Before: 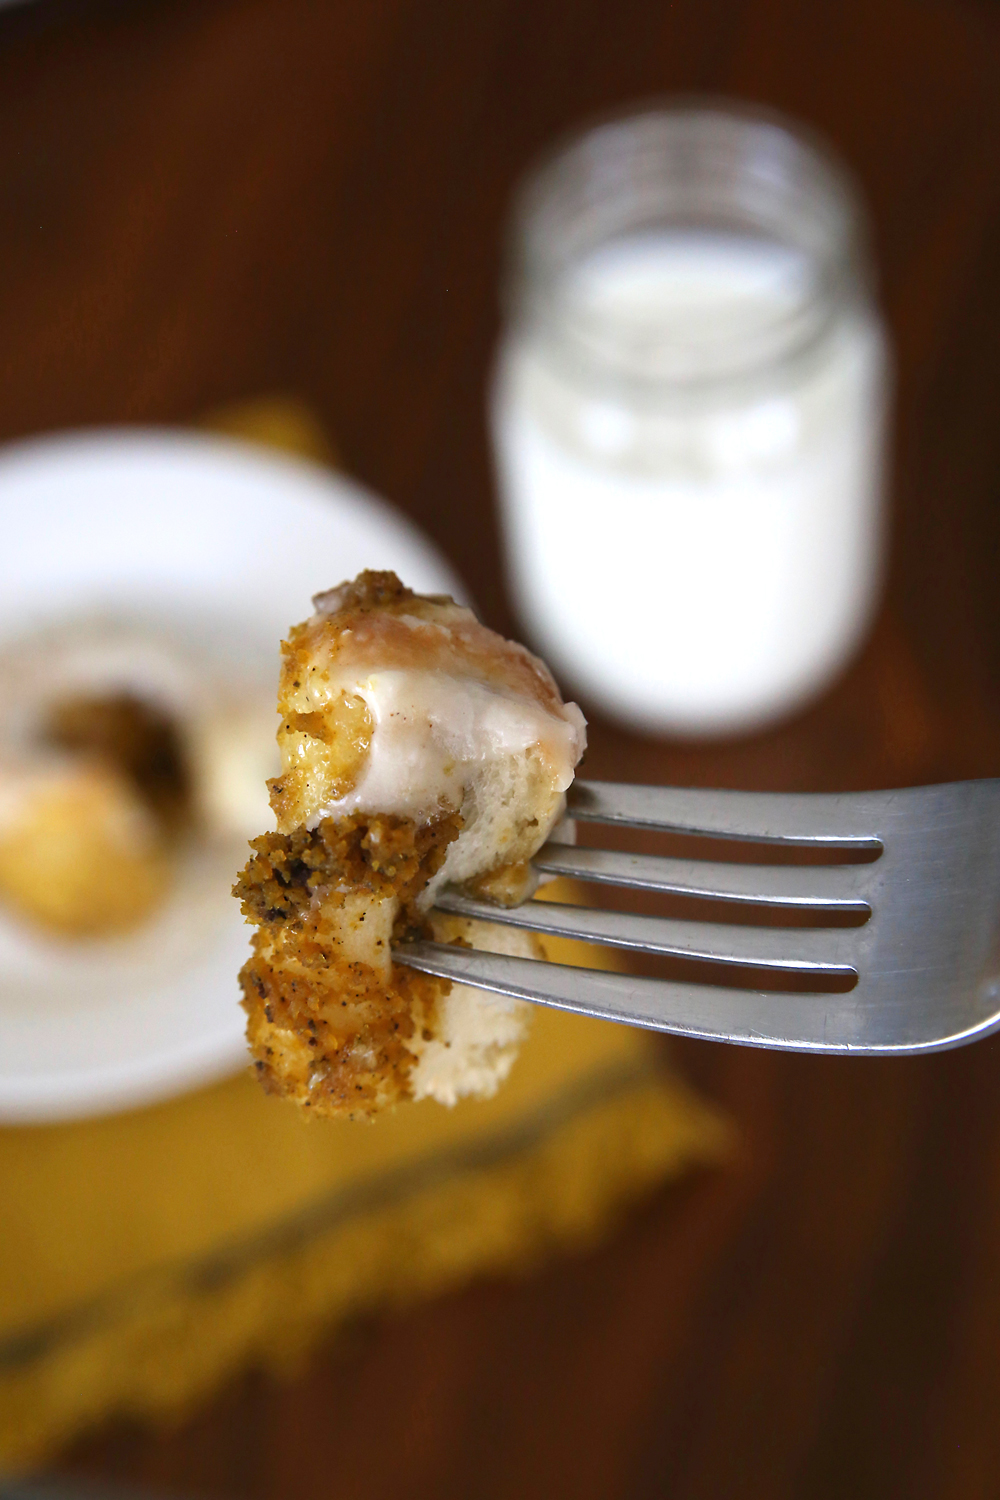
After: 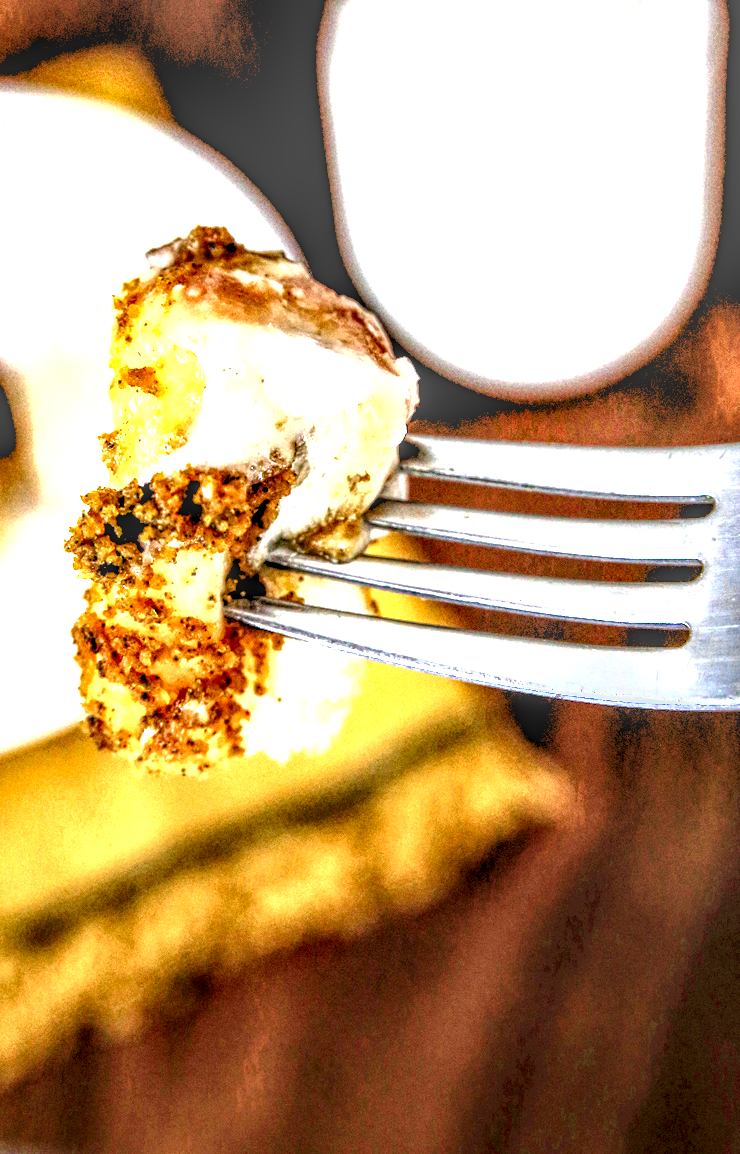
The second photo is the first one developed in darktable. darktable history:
local contrast: highlights 1%, shadows 5%, detail 299%, midtone range 0.302
tone equalizer: -8 EV -0.762 EV, -7 EV -0.704 EV, -6 EV -0.564 EV, -5 EV -0.376 EV, -3 EV 0.379 EV, -2 EV 0.6 EV, -1 EV 0.7 EV, +0 EV 0.758 EV
contrast equalizer: y [[0.6 ×6], [0.55 ×6], [0 ×6], [0 ×6], [0 ×6]]
contrast brightness saturation: contrast 0.243, brightness 0.091
crop: left 16.824%, top 23.052%, right 9.086%
levels: levels [0.036, 0.364, 0.827]
